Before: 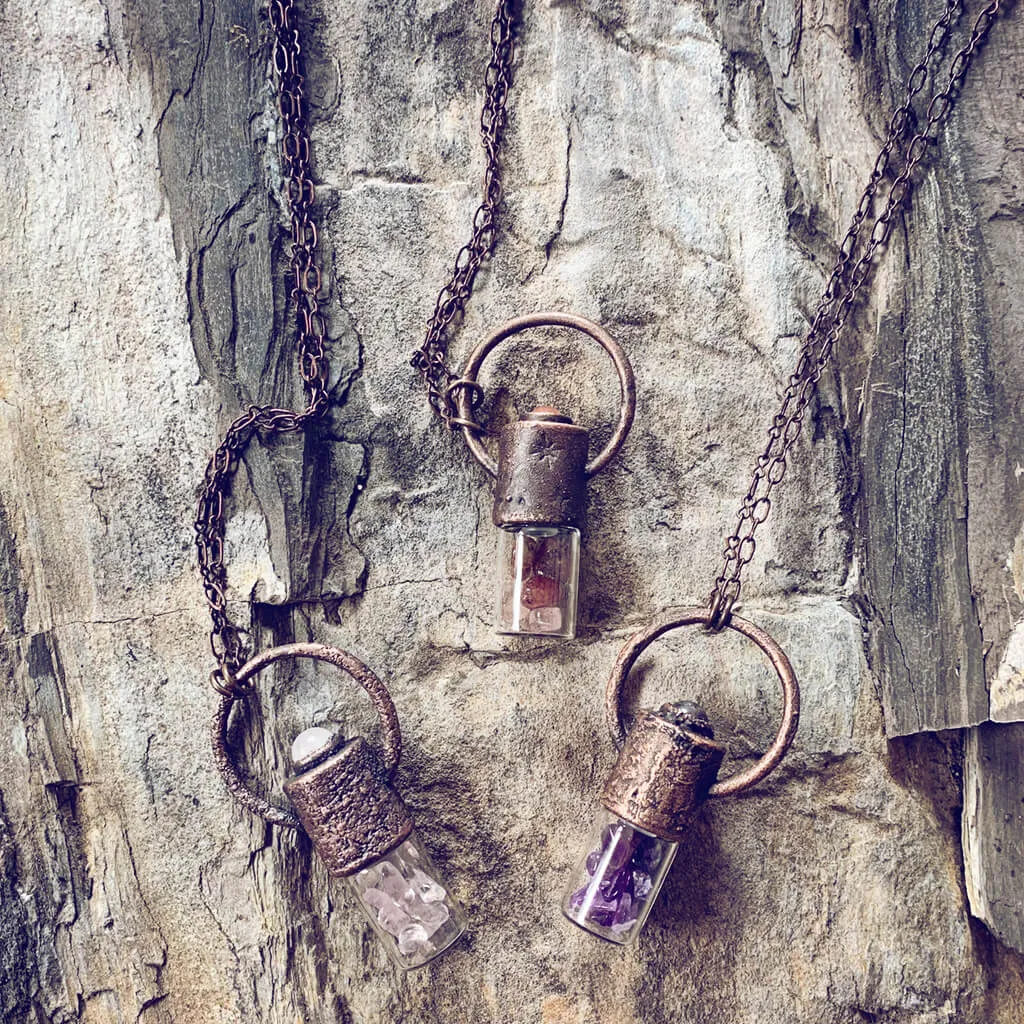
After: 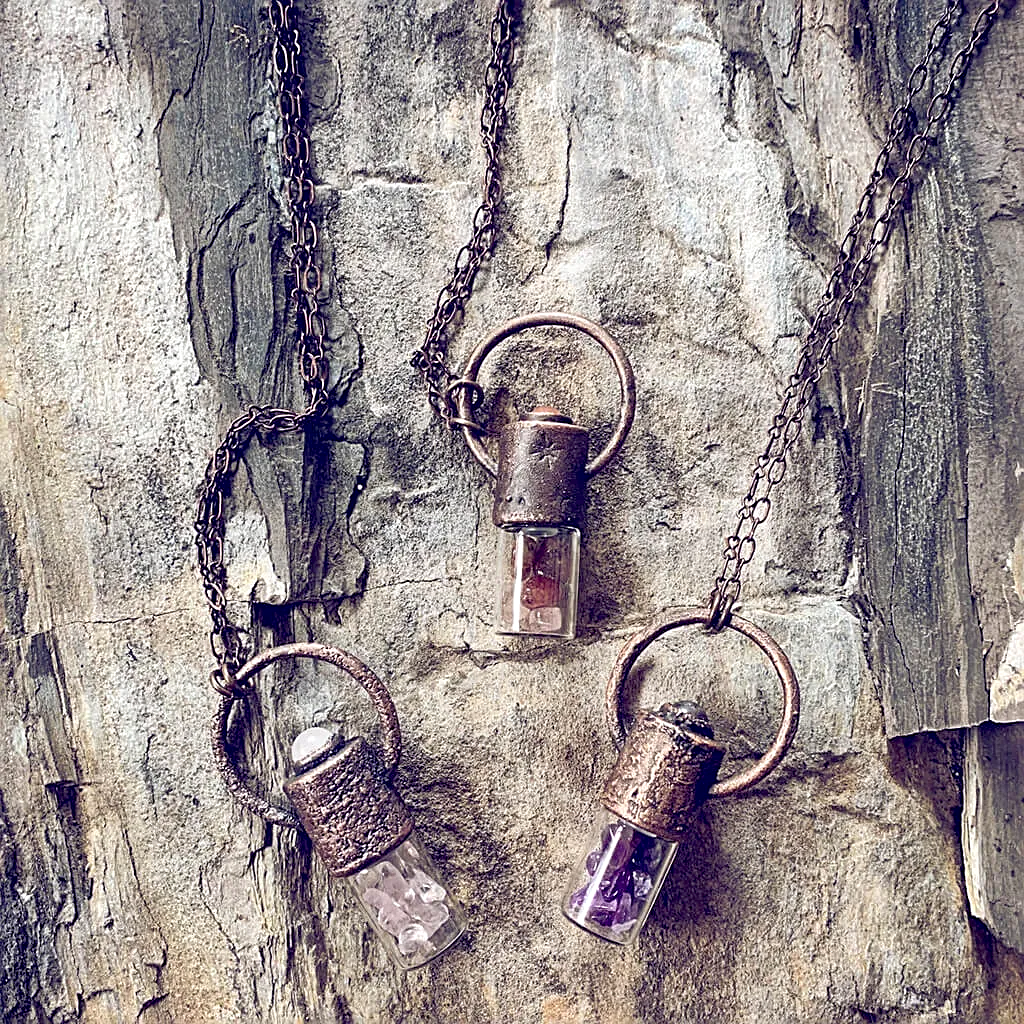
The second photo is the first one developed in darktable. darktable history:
shadows and highlights: shadows 25, highlights -25
exposure: black level correction 0.007, exposure 0.093 EV, compensate highlight preservation false
sharpen: on, module defaults
